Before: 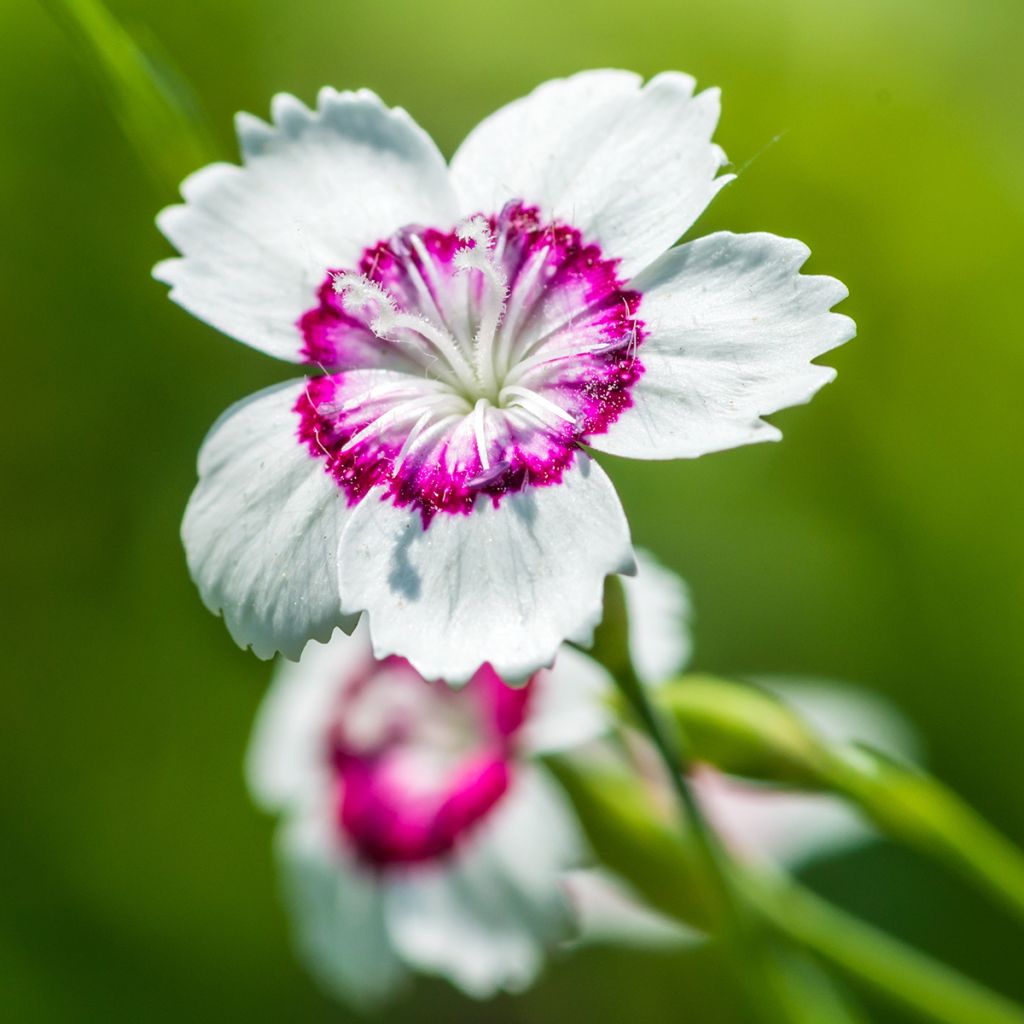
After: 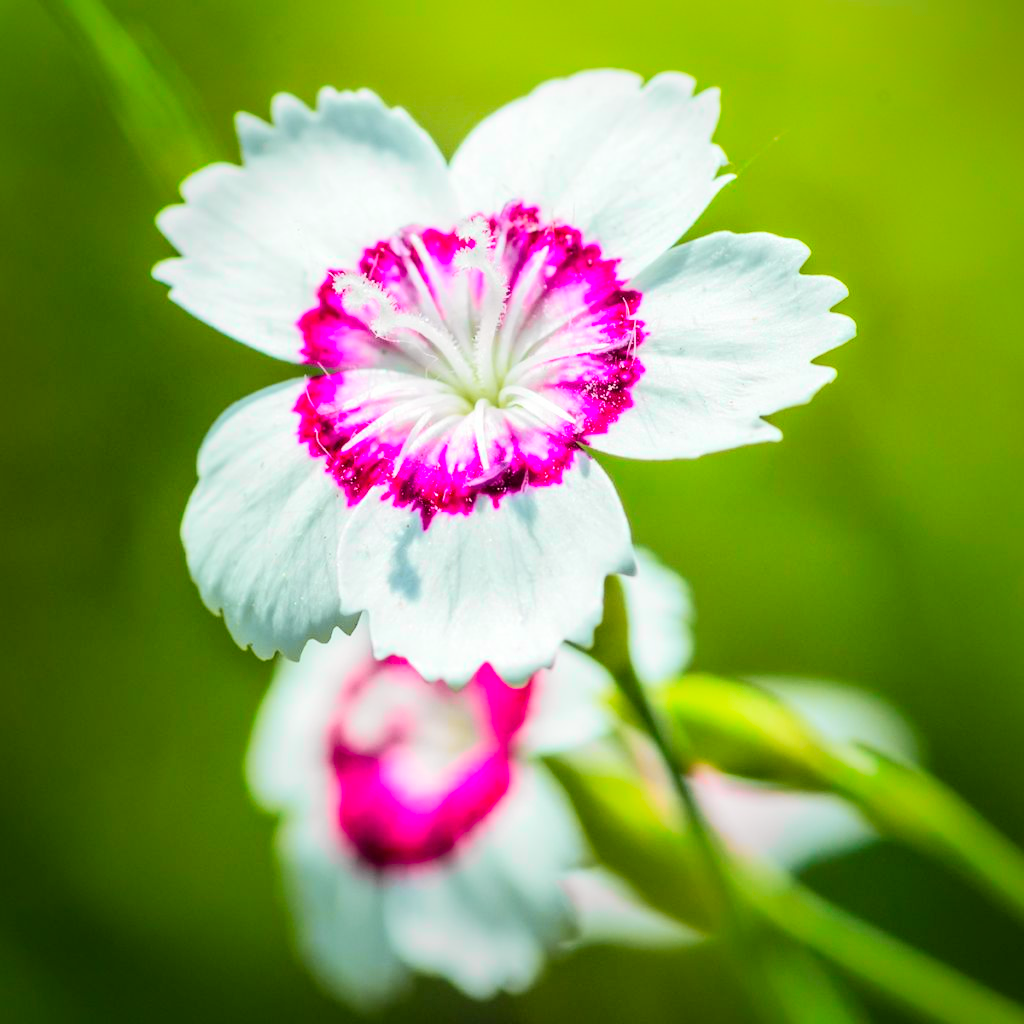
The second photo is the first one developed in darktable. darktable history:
tone curve: curves: ch0 [(0, 0.005) (0.103, 0.097) (0.18, 0.207) (0.384, 0.465) (0.491, 0.585) (0.629, 0.726) (0.84, 0.866) (1, 0.947)]; ch1 [(0, 0) (0.172, 0.123) (0.324, 0.253) (0.396, 0.388) (0.478, 0.461) (0.499, 0.497) (0.532, 0.515) (0.57, 0.584) (0.635, 0.675) (0.805, 0.892) (1, 1)]; ch2 [(0, 0) (0.411, 0.424) (0.496, 0.501) (0.515, 0.507) (0.553, 0.562) (0.604, 0.642) (0.708, 0.768) (0.839, 0.916) (1, 1)], color space Lab, independent channels, preserve colors none
vignetting: fall-off start 67.36%, fall-off radius 66.7%, saturation -0.019, center (0.036, -0.089), automatic ratio true
tone equalizer: -8 EV -0.443 EV, -7 EV -0.421 EV, -6 EV -0.326 EV, -5 EV -0.199 EV, -3 EV 0.217 EV, -2 EV 0.305 EV, -1 EV 0.393 EV, +0 EV 0.391 EV
contrast brightness saturation: contrast 0.044, saturation 0.15
